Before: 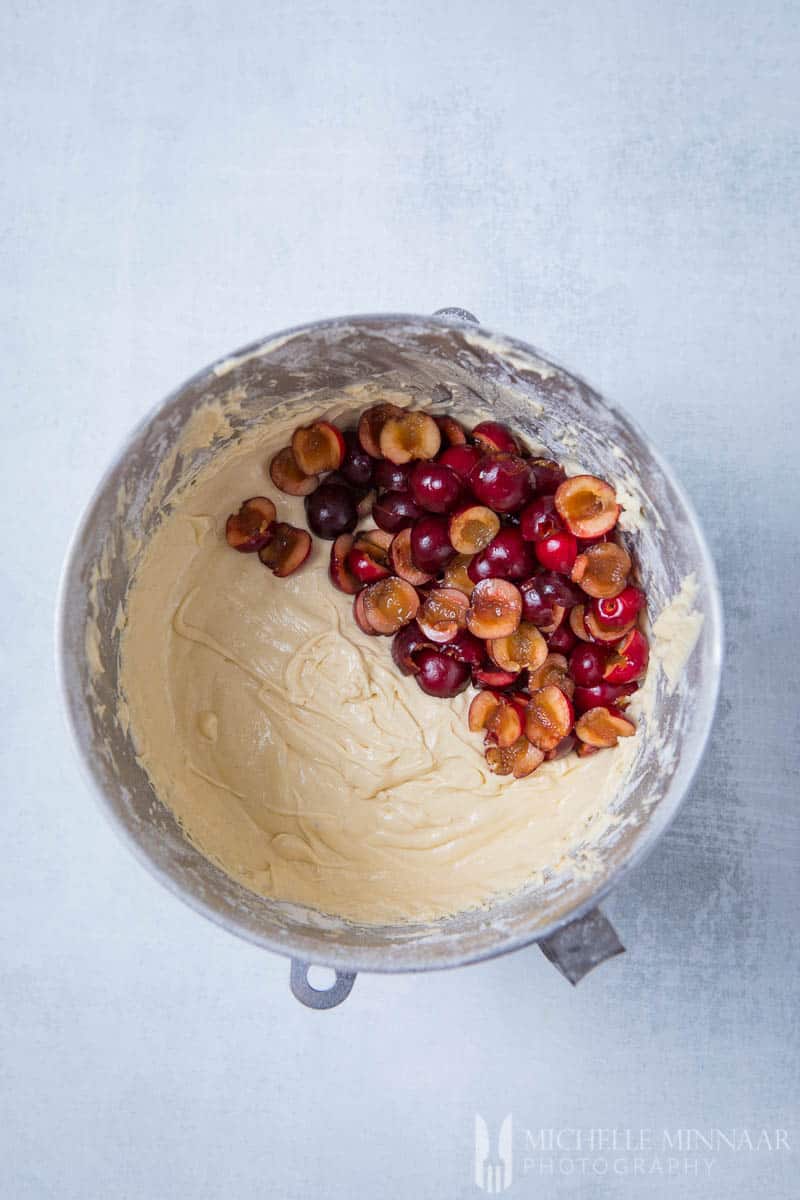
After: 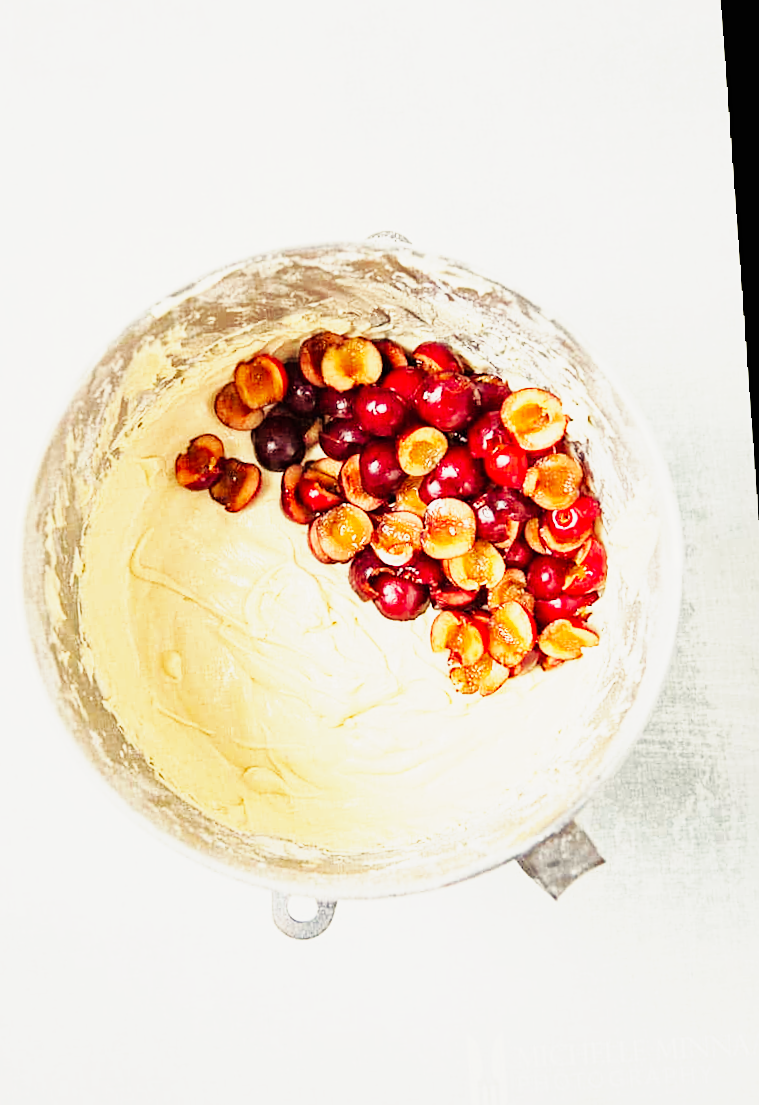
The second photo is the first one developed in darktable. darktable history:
rotate and perspective: rotation -2.22°, lens shift (horizontal) -0.022, automatic cropping off
base curve: curves: ch0 [(0, 0) (0.007, 0.004) (0.027, 0.03) (0.046, 0.07) (0.207, 0.54) (0.442, 0.872) (0.673, 0.972) (1, 1)], preserve colors none
crop and rotate: angle 1.96°, left 5.673%, top 5.673%
sharpen: on, module defaults
shadows and highlights: shadows 25, white point adjustment -3, highlights -30
white balance: red 1.08, blue 0.791
exposure: black level correction 0, exposure 0.7 EV, compensate exposure bias true, compensate highlight preservation false
